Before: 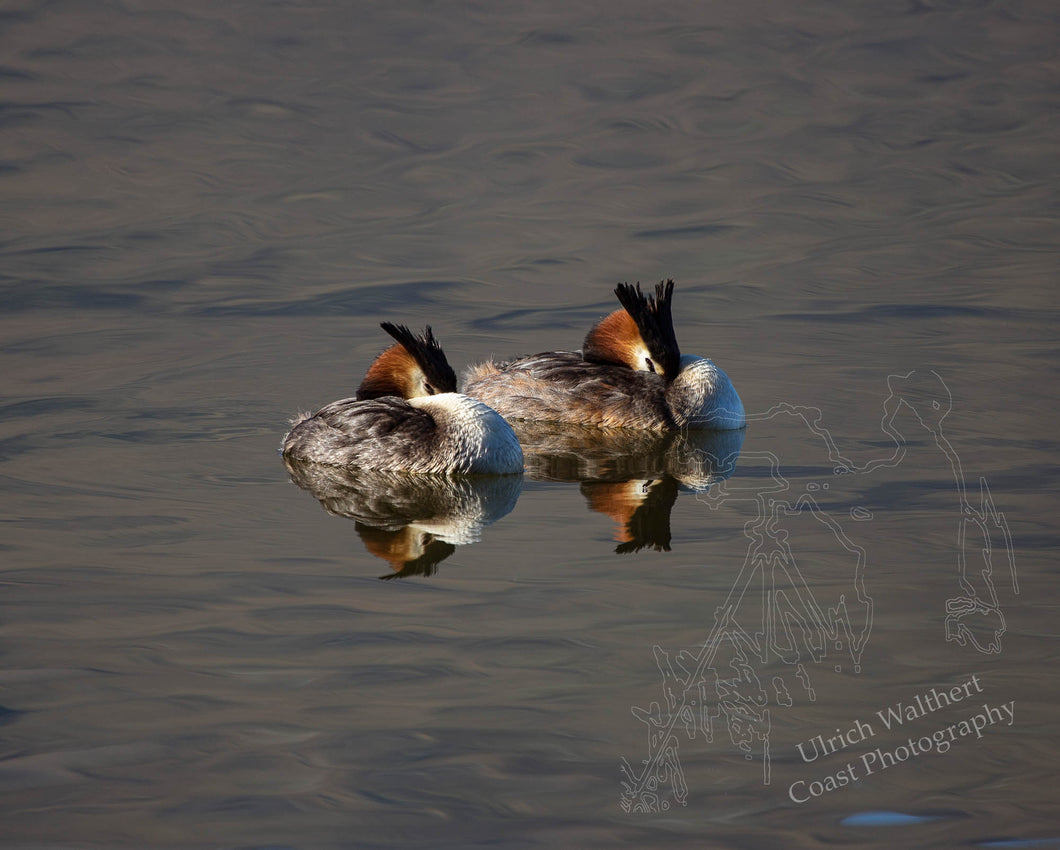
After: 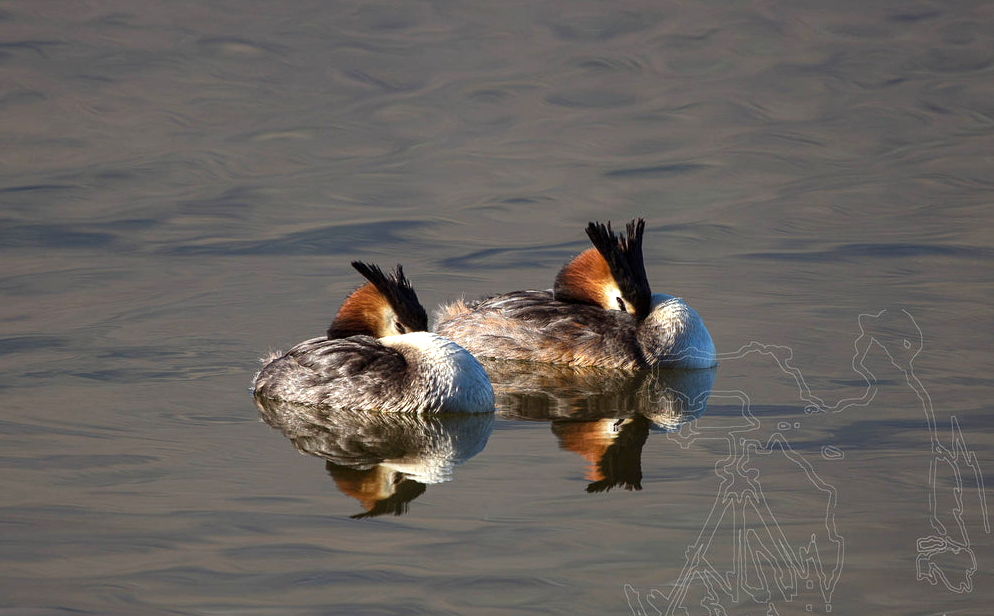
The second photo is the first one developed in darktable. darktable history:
exposure: exposure 0.493 EV, compensate highlight preservation false
crop: left 2.737%, top 7.287%, right 3.421%, bottom 20.179%
